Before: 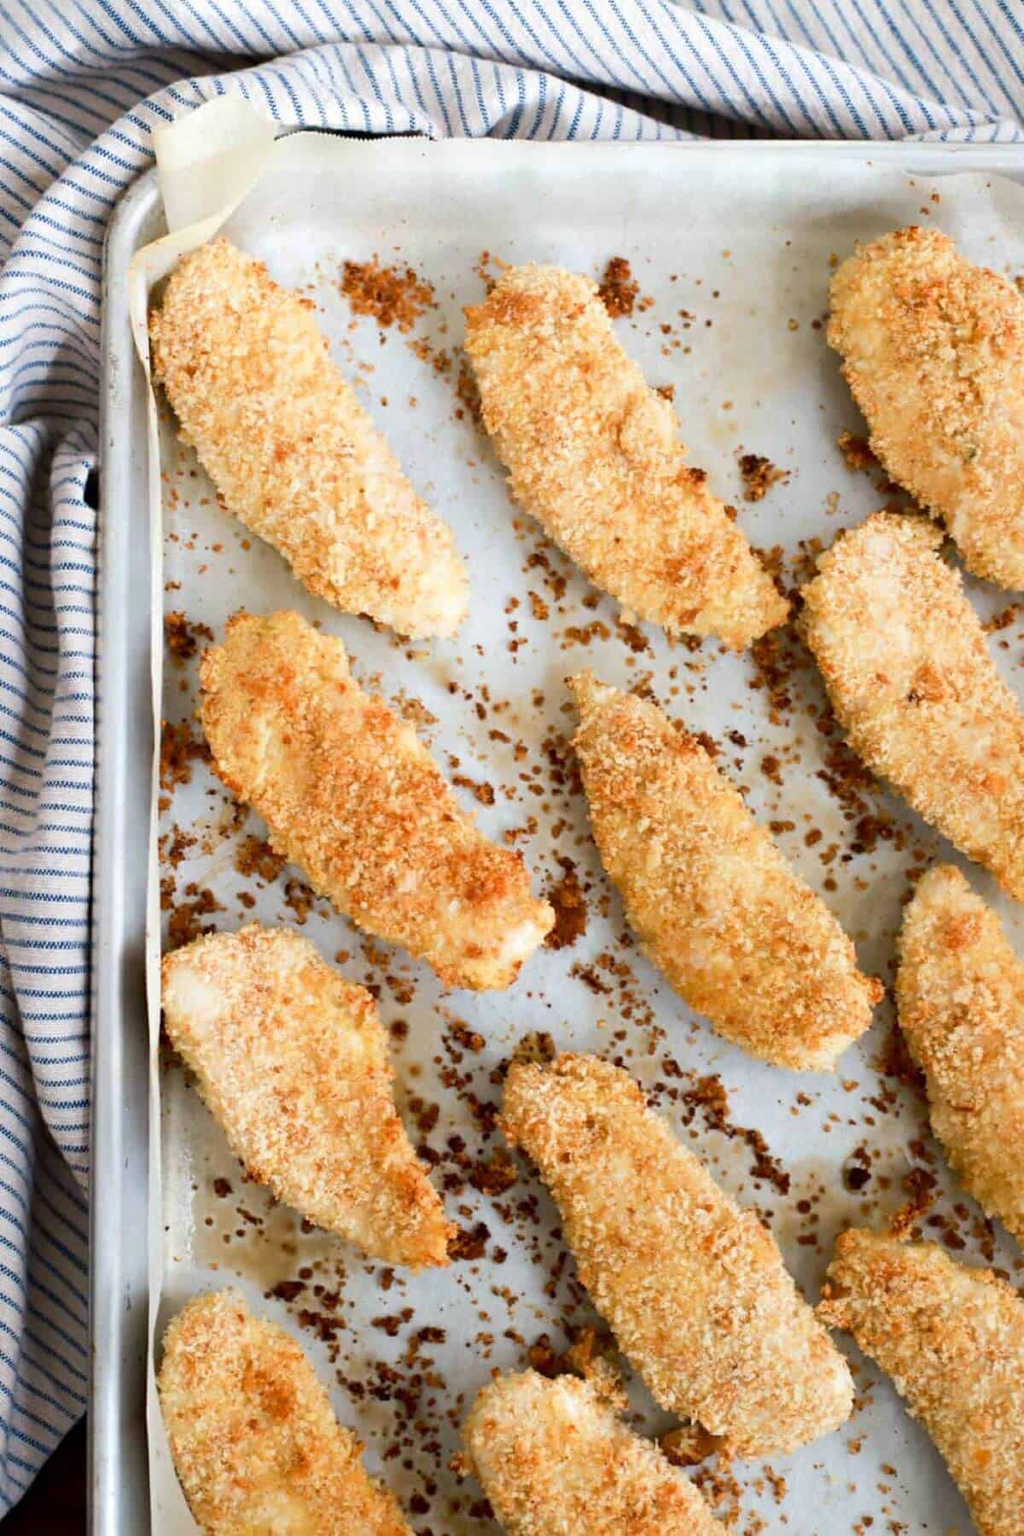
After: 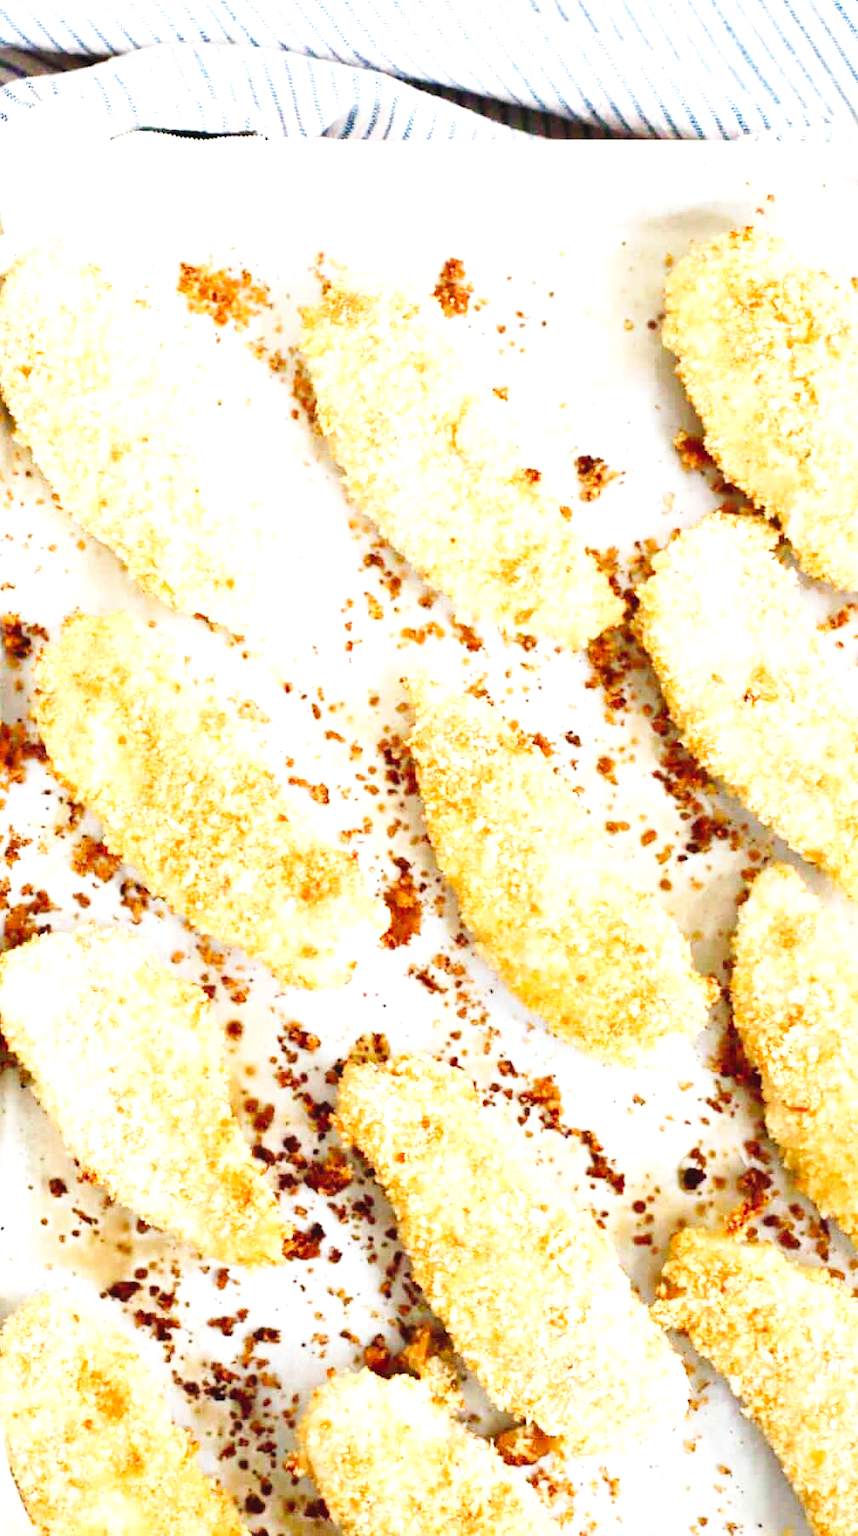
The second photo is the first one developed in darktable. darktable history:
exposure: black level correction -0.002, exposure 1.35 EV, compensate highlight preservation false
base curve: curves: ch0 [(0, 0) (0.032, 0.025) (0.121, 0.166) (0.206, 0.329) (0.605, 0.79) (1, 1)], preserve colors none
crop: left 16.145%
